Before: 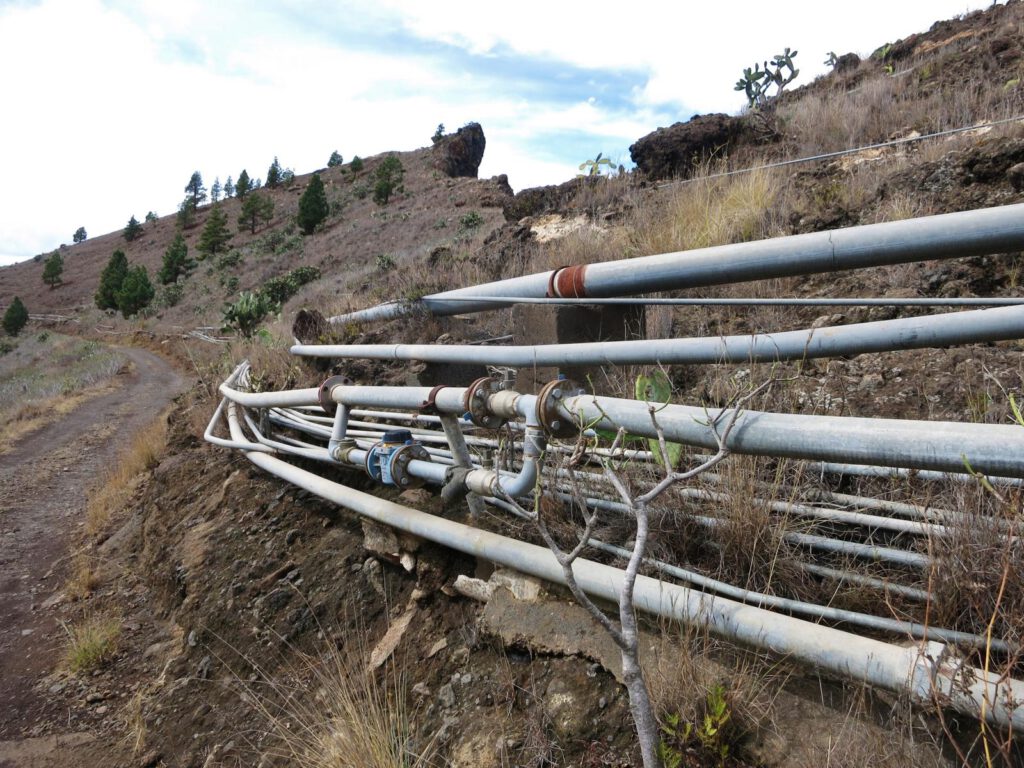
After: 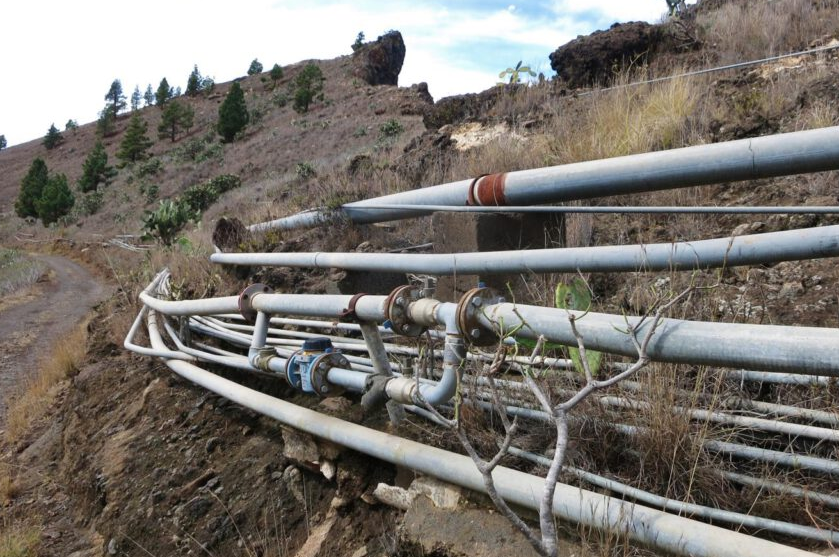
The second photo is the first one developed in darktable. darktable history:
crop: left 7.834%, top 12.043%, right 10.214%, bottom 15.407%
